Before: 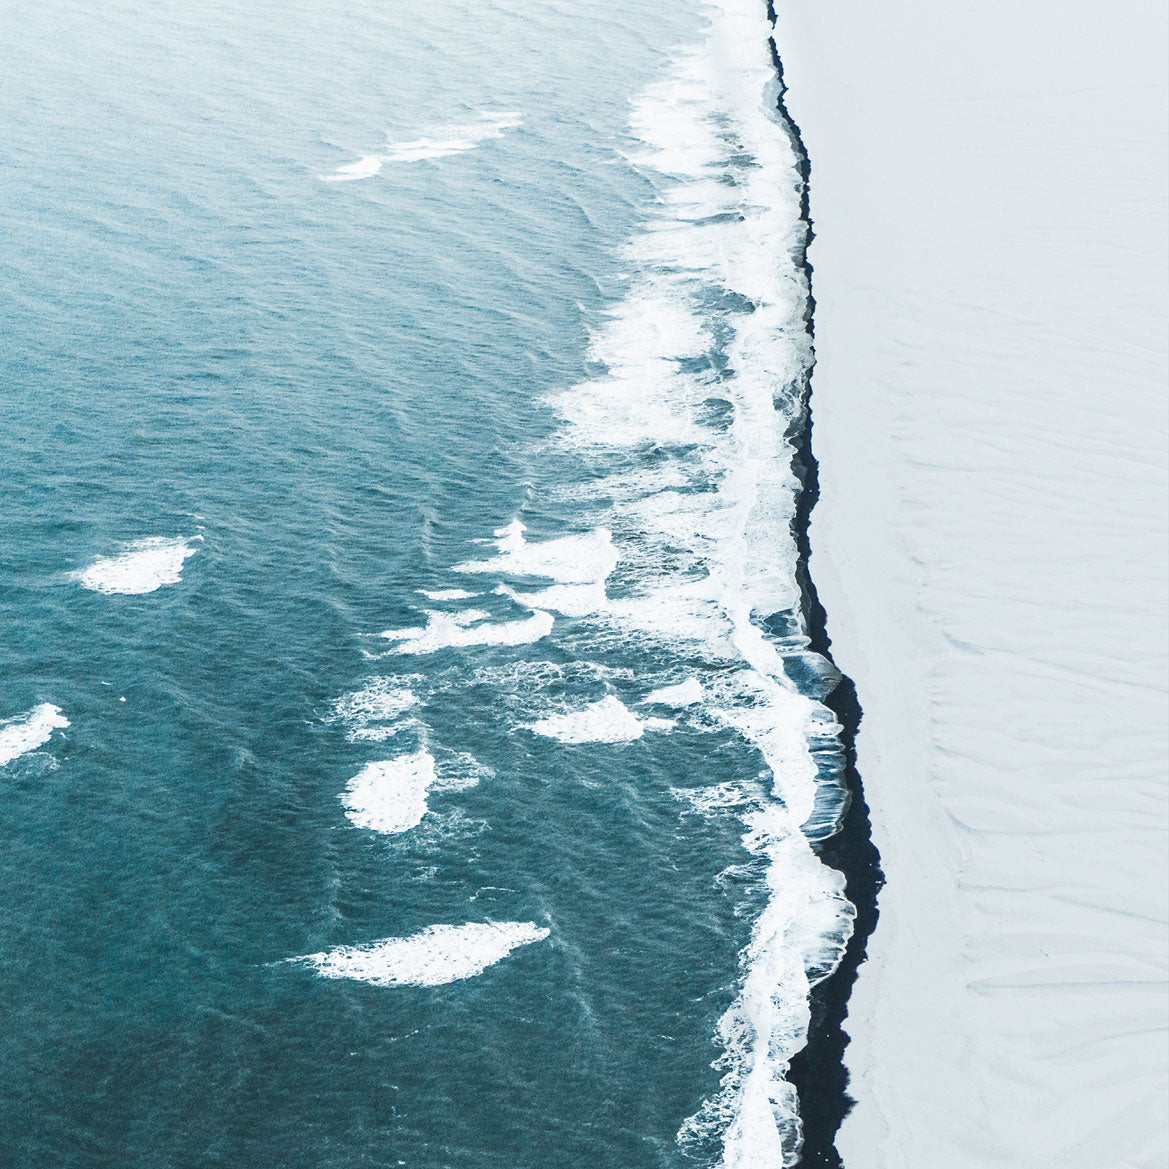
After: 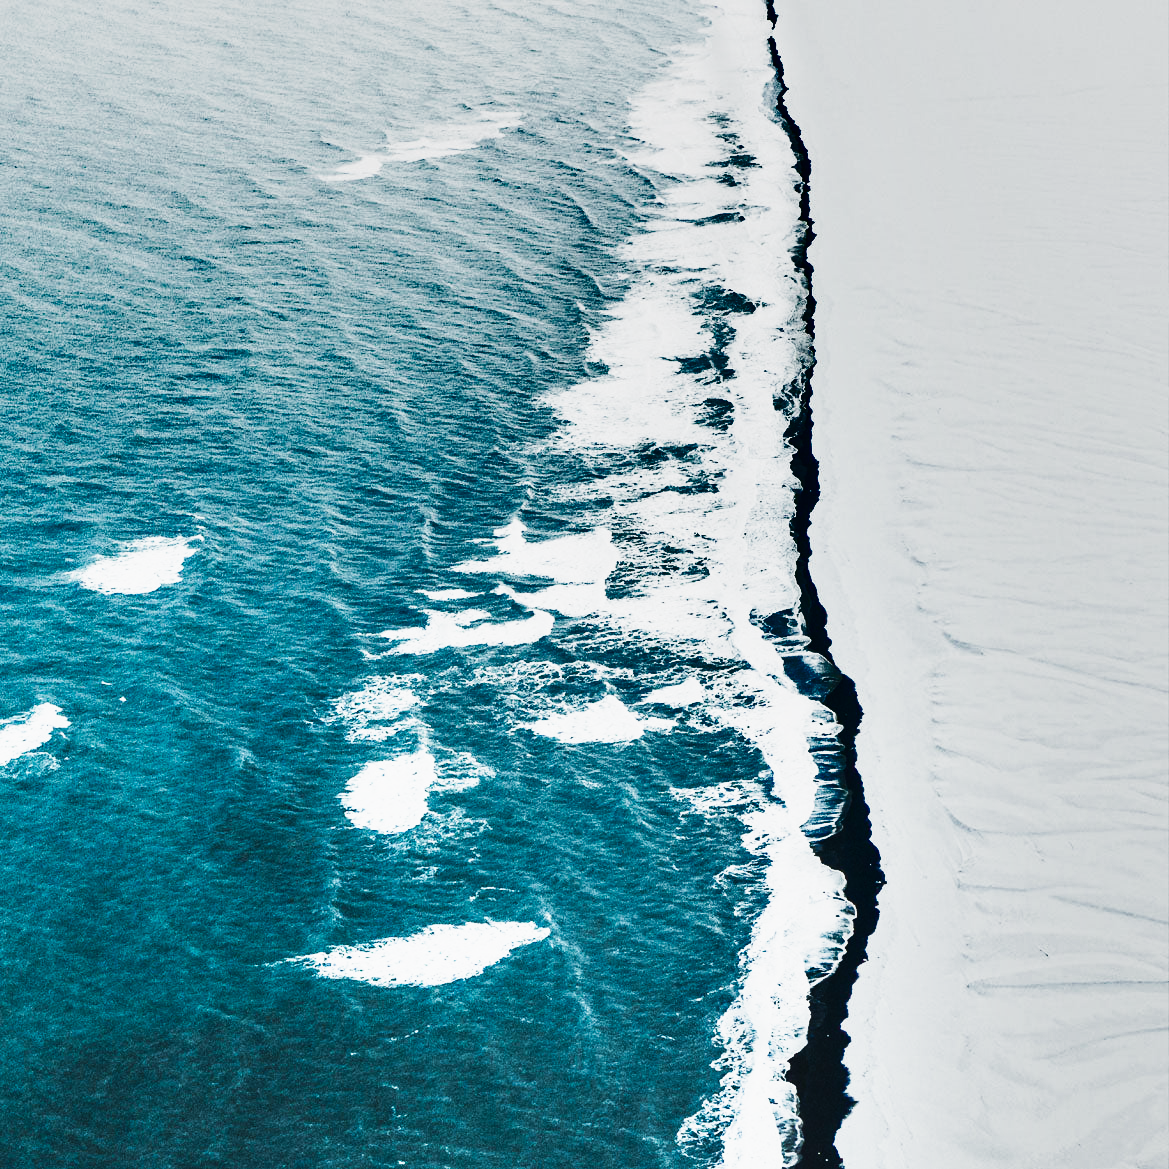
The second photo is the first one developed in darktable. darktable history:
tone curve: curves: ch0 [(0, 0) (0.187, 0.12) (0.384, 0.363) (0.577, 0.681) (0.735, 0.881) (0.864, 0.959) (1, 0.987)]; ch1 [(0, 0) (0.402, 0.36) (0.476, 0.466) (0.501, 0.501) (0.518, 0.514) (0.564, 0.614) (0.614, 0.664) (0.741, 0.829) (1, 1)]; ch2 [(0, 0) (0.429, 0.387) (0.483, 0.481) (0.503, 0.501) (0.522, 0.533) (0.564, 0.605) (0.615, 0.697) (0.702, 0.774) (1, 0.895)], preserve colors none
shadows and highlights: shadows 20.74, highlights -80.79, soften with gaussian
